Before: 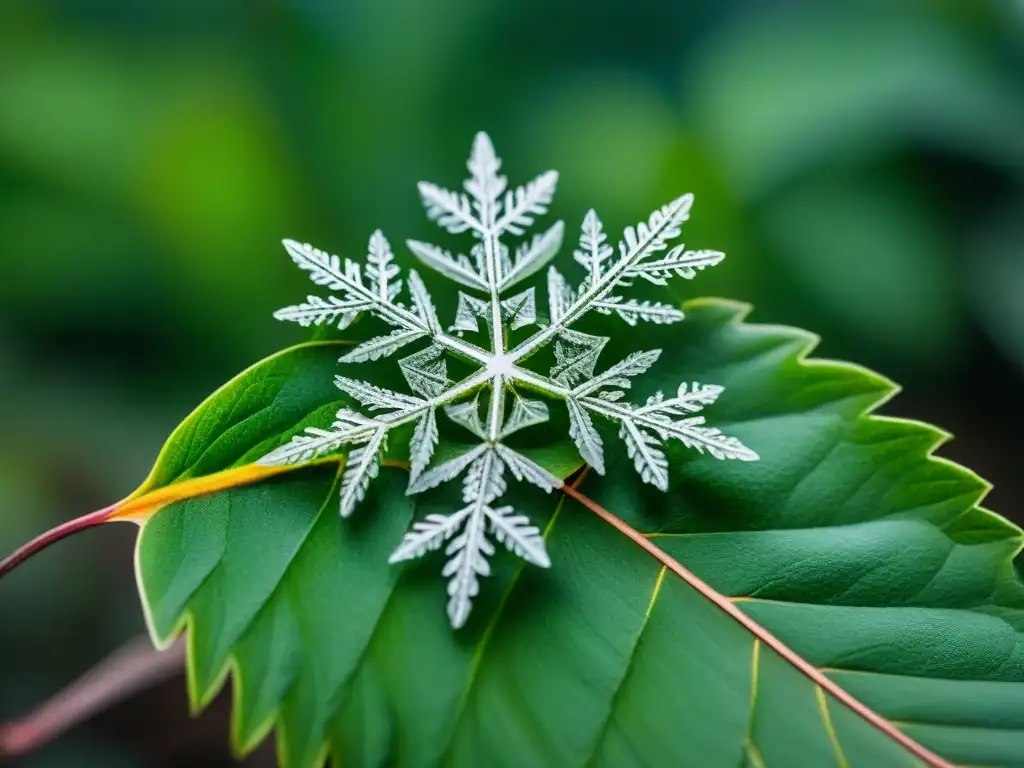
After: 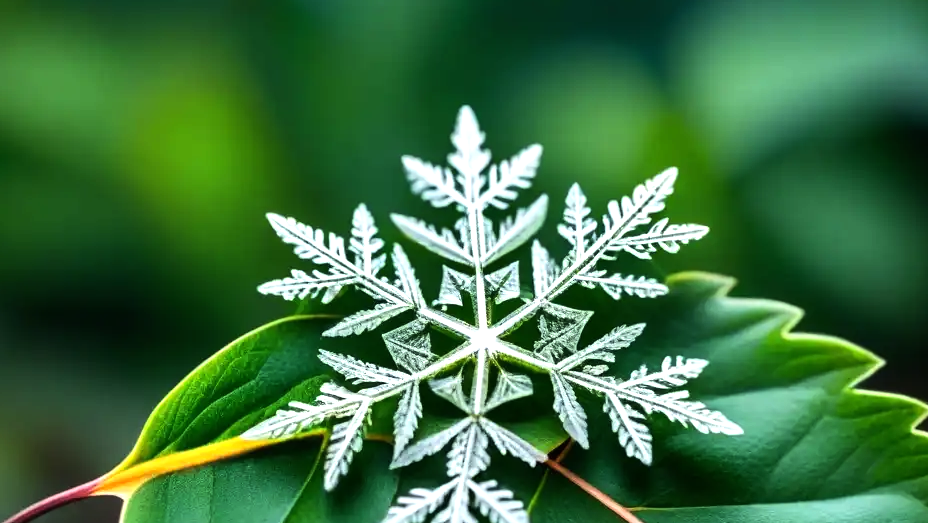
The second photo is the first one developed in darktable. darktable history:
crop: left 1.564%, top 3.389%, right 7.748%, bottom 28.501%
tone equalizer: -8 EV -0.79 EV, -7 EV -0.681 EV, -6 EV -0.582 EV, -5 EV -0.364 EV, -3 EV 0.4 EV, -2 EV 0.6 EV, -1 EV 0.683 EV, +0 EV 0.745 EV, edges refinement/feathering 500, mask exposure compensation -1.57 EV, preserve details no
